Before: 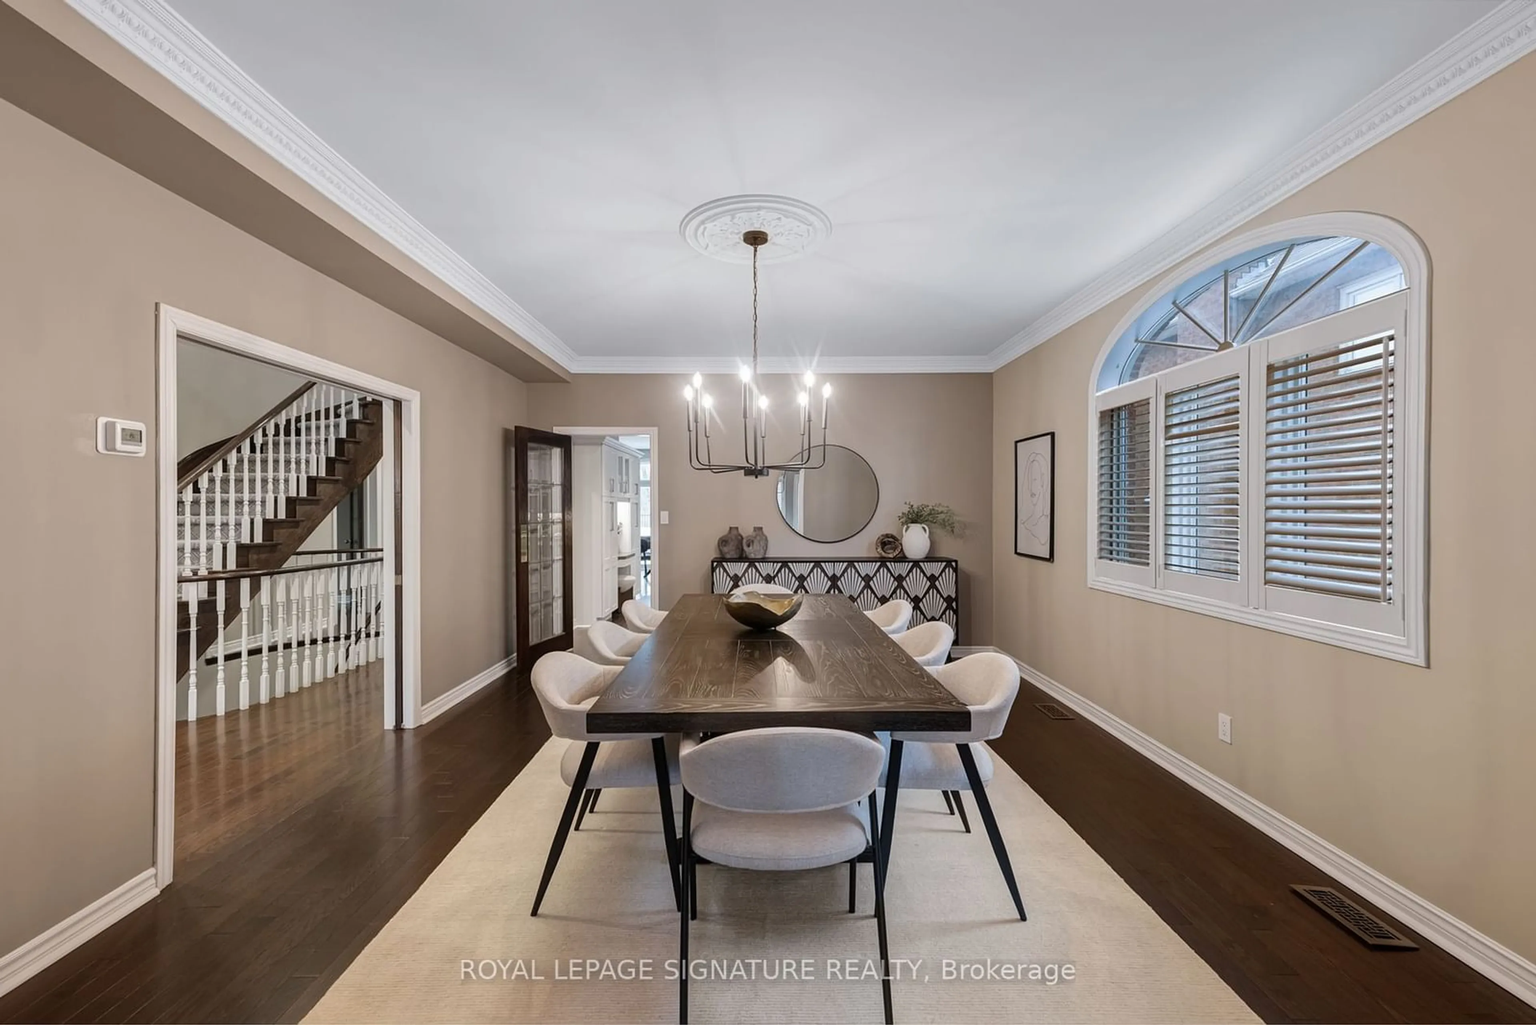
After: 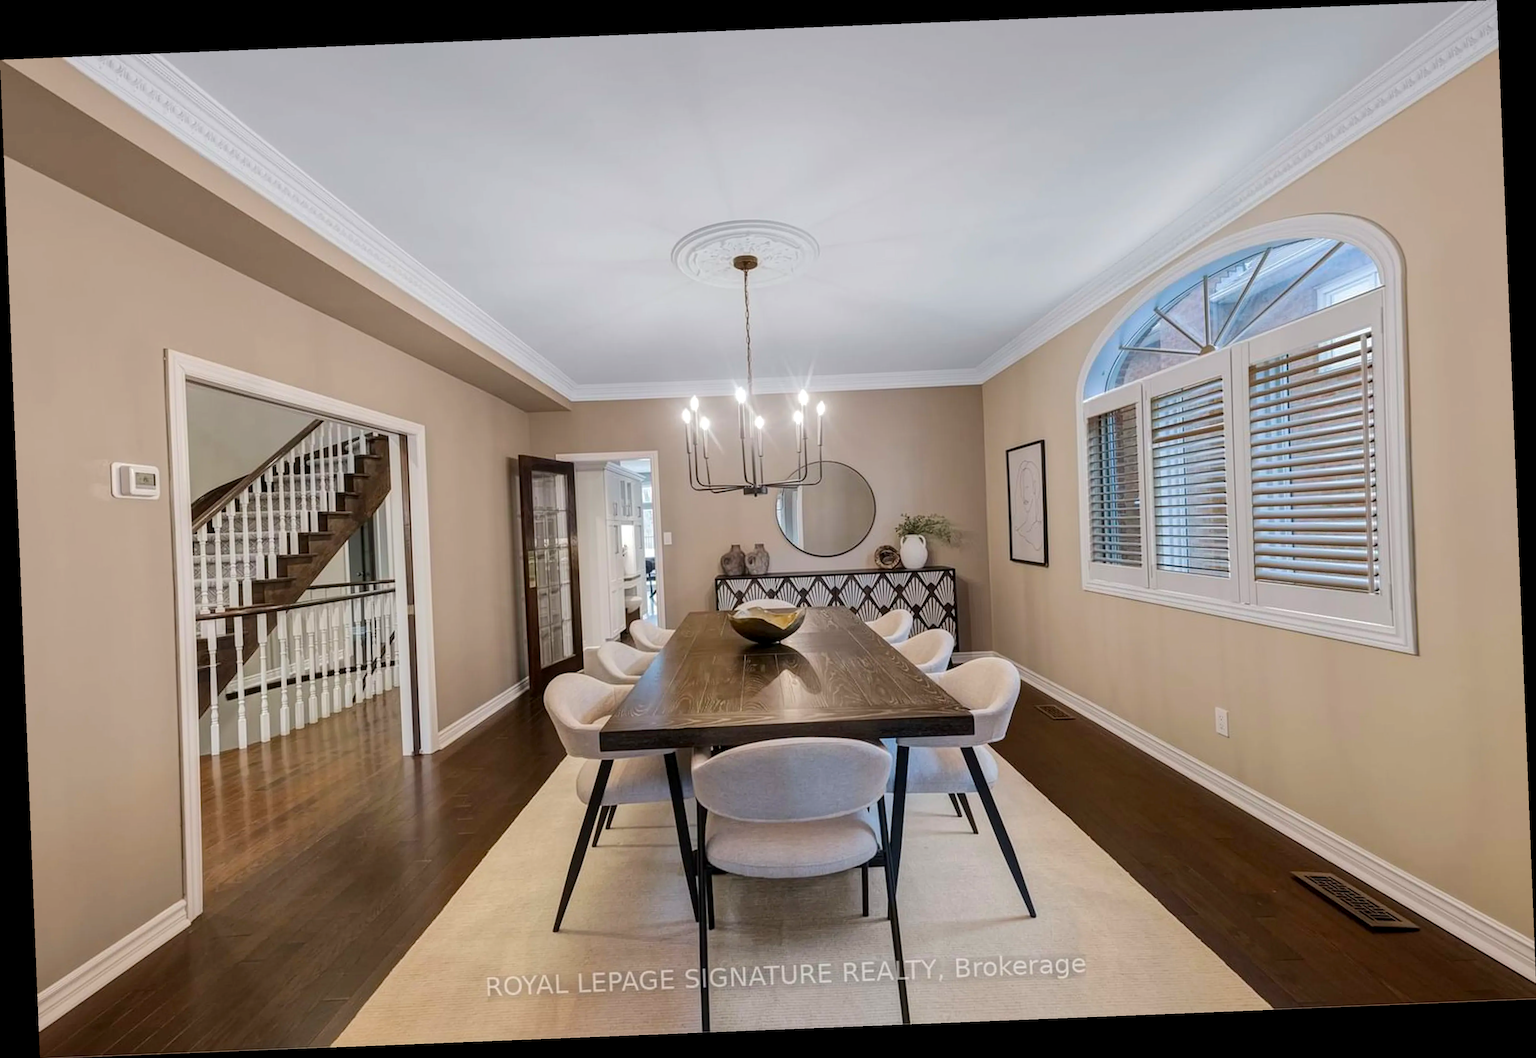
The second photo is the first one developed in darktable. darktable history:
base curve: curves: ch0 [(0, 0) (0.235, 0.266) (0.503, 0.496) (0.786, 0.72) (1, 1)]
white balance: emerald 1
color balance rgb: perceptual saturation grading › global saturation 20%, global vibrance 20%
rotate and perspective: rotation -2.29°, automatic cropping off
local contrast: highlights 100%, shadows 100%, detail 120%, midtone range 0.2
exposure: compensate highlight preservation false
